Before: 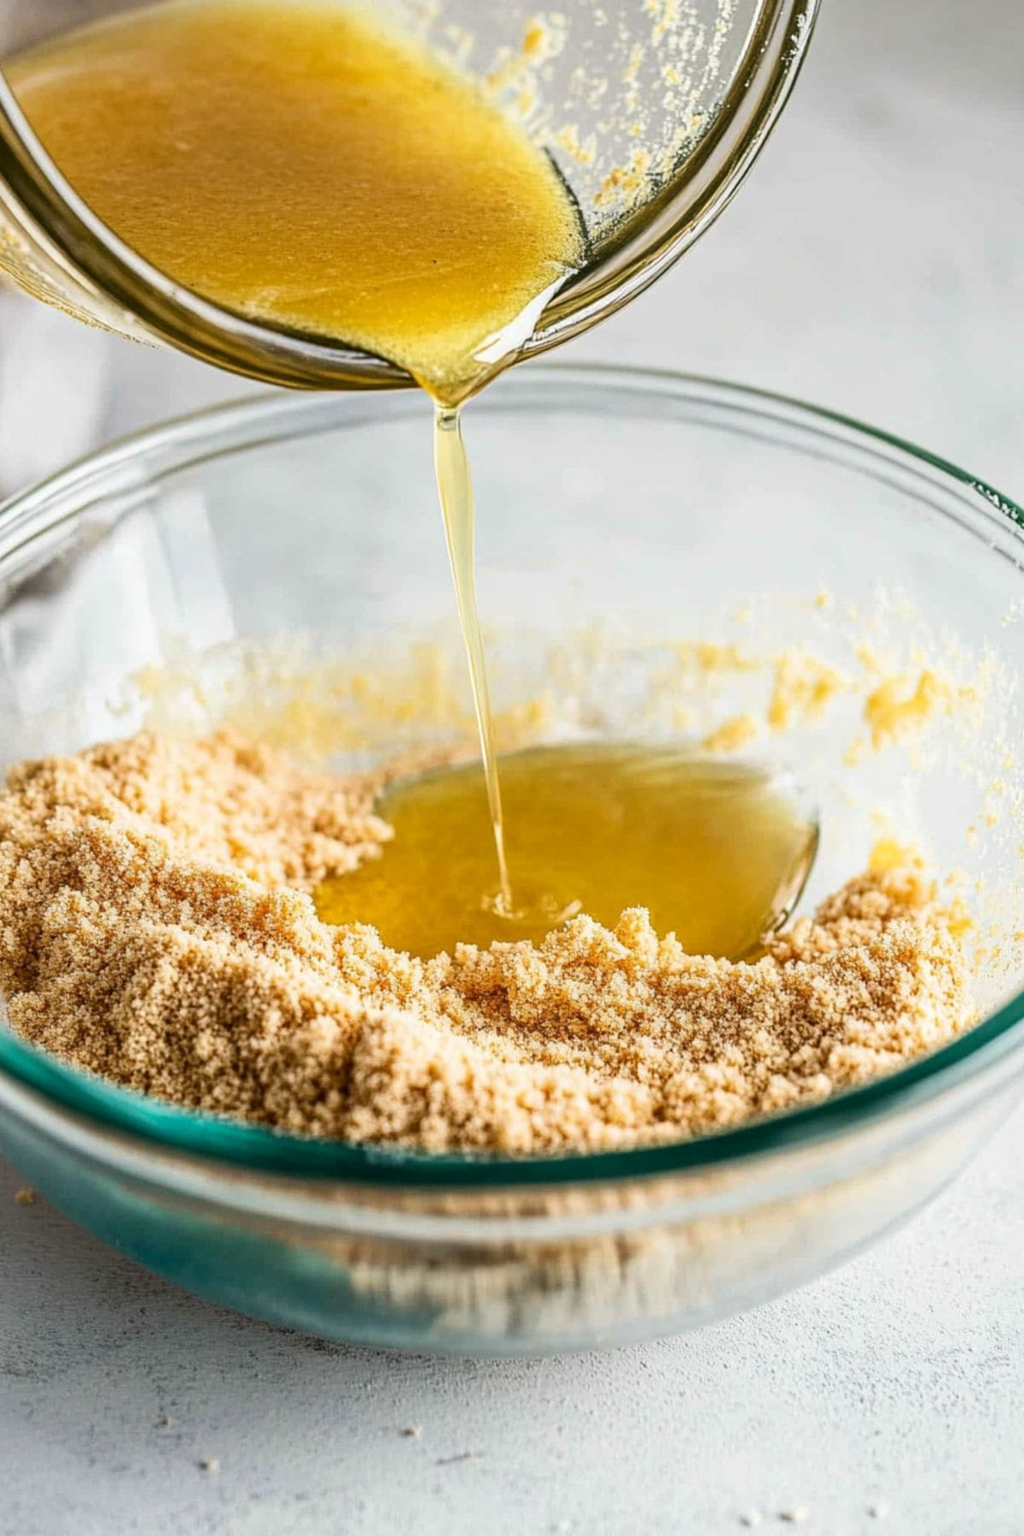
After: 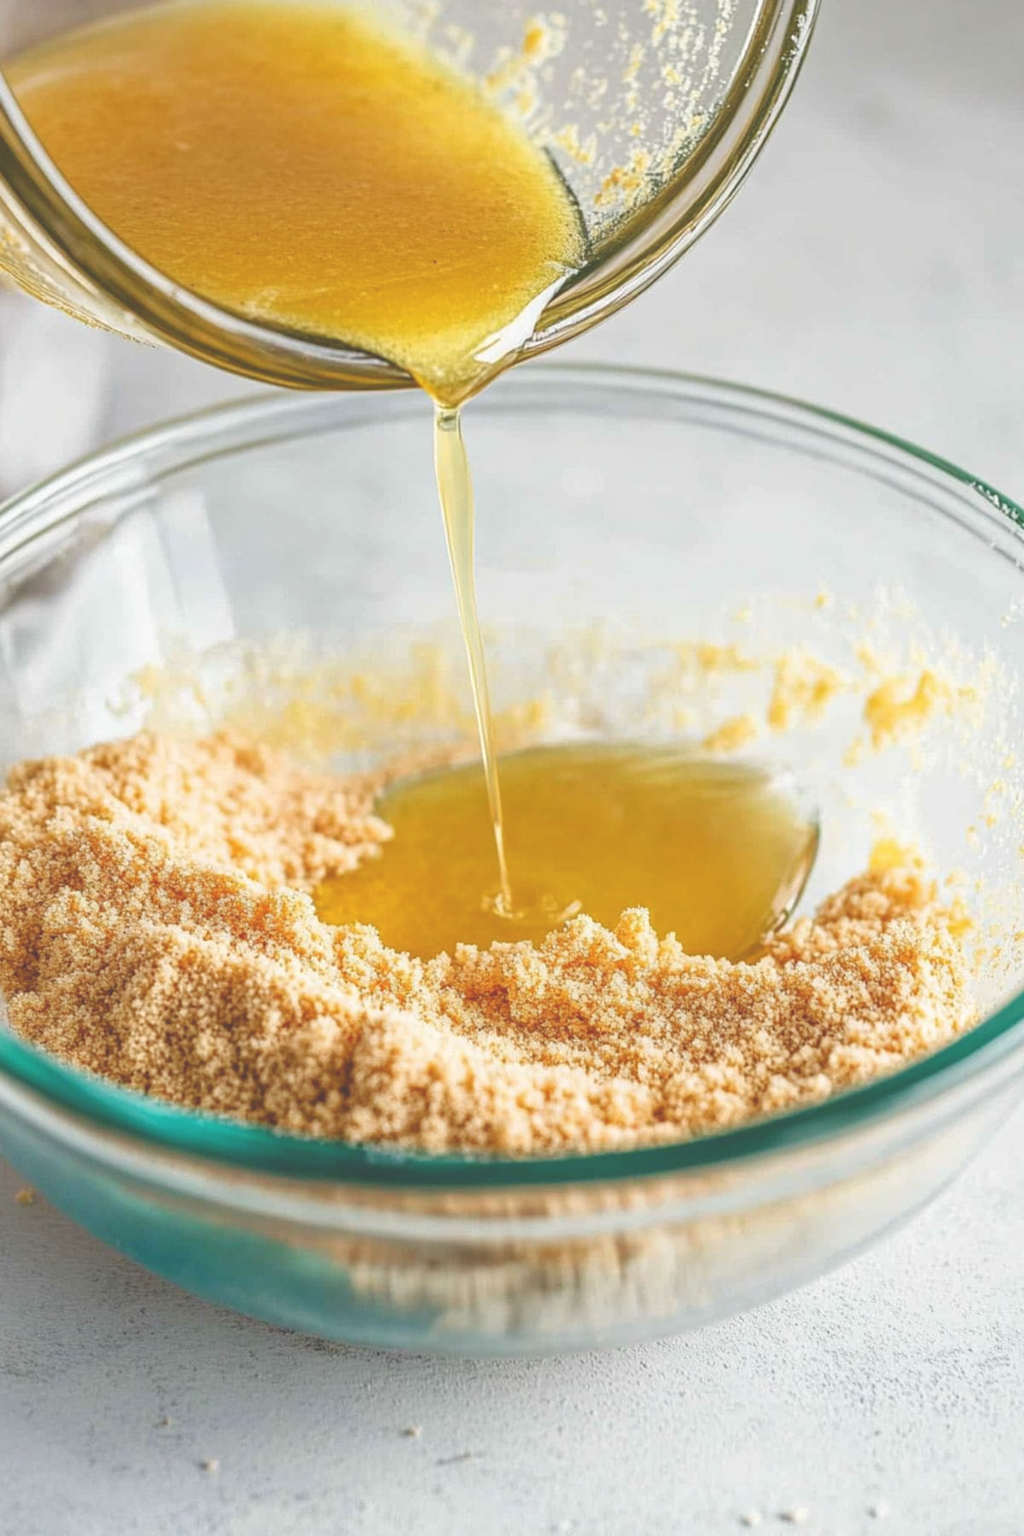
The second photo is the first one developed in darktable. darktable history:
exposure: black level correction -0.016, compensate exposure bias true, compensate highlight preservation false
tone curve: curves: ch0 [(0, 0) (0.004, 0.008) (0.077, 0.156) (0.169, 0.29) (0.774, 0.774) (1, 1)], color space Lab, linked channels, preserve colors none
